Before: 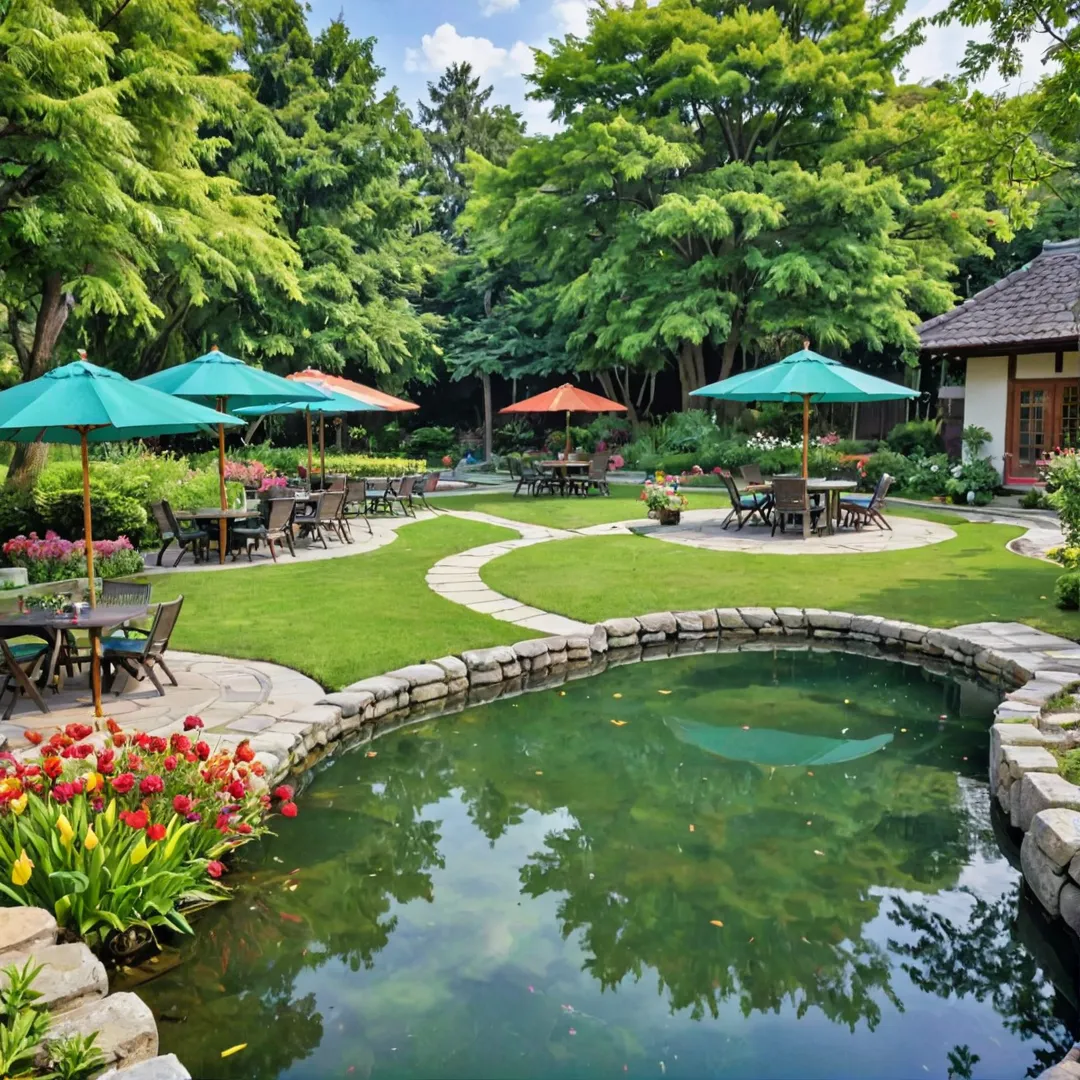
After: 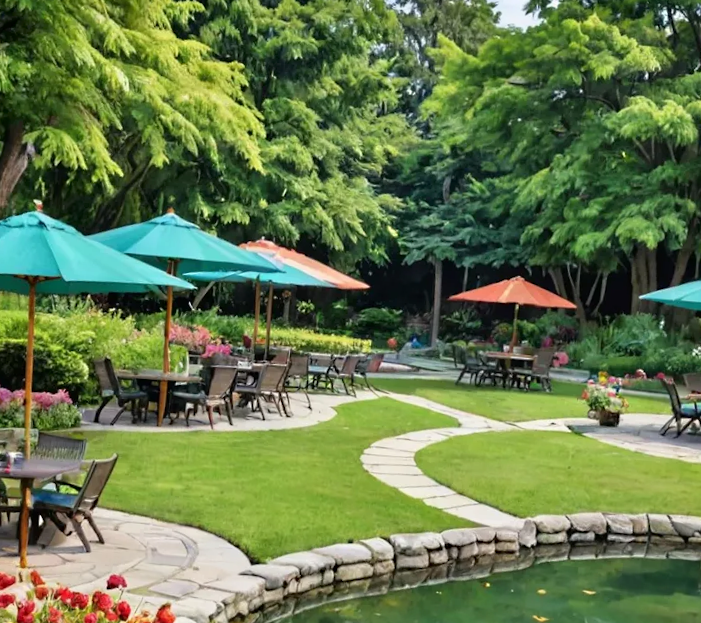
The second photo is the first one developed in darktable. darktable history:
shadows and highlights: shadows -30, highlights 30
tone equalizer: on, module defaults
sharpen: radius 5.325, amount 0.312, threshold 26.433
crop and rotate: angle -4.99°, left 2.122%, top 6.945%, right 27.566%, bottom 30.519%
exposure: exposure -0.04 EV, compensate highlight preservation false
